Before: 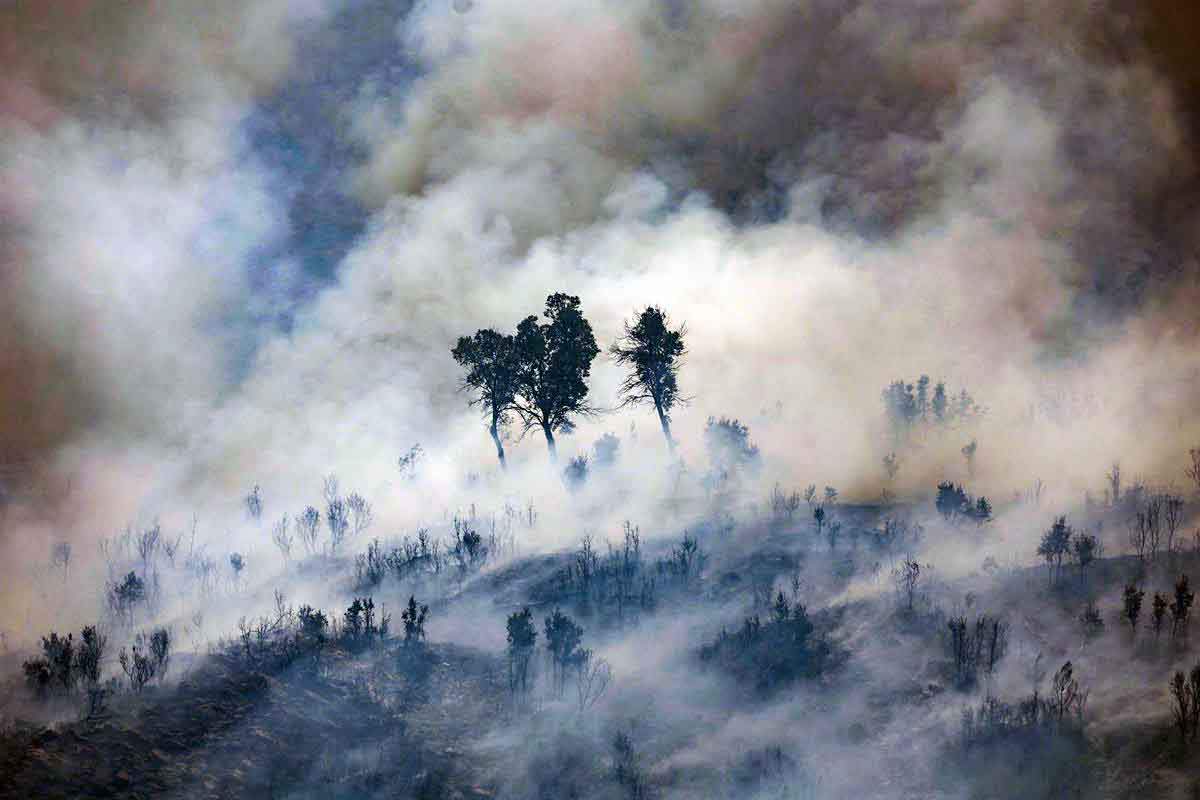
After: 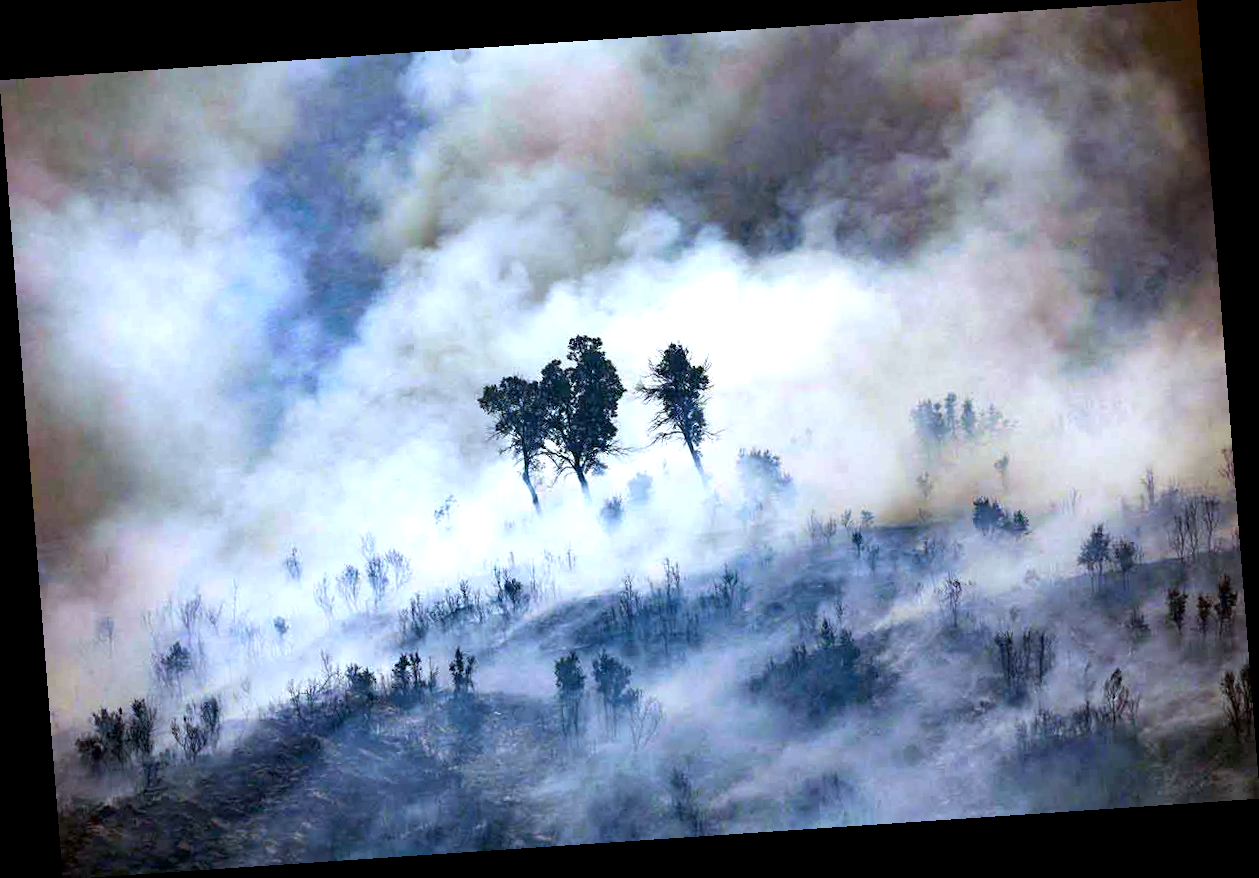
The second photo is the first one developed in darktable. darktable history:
exposure: black level correction 0.001, exposure 0.5 EV, compensate exposure bias true, compensate highlight preservation false
rotate and perspective: rotation -4.2°, shear 0.006, automatic cropping off
white balance: red 0.924, blue 1.095
